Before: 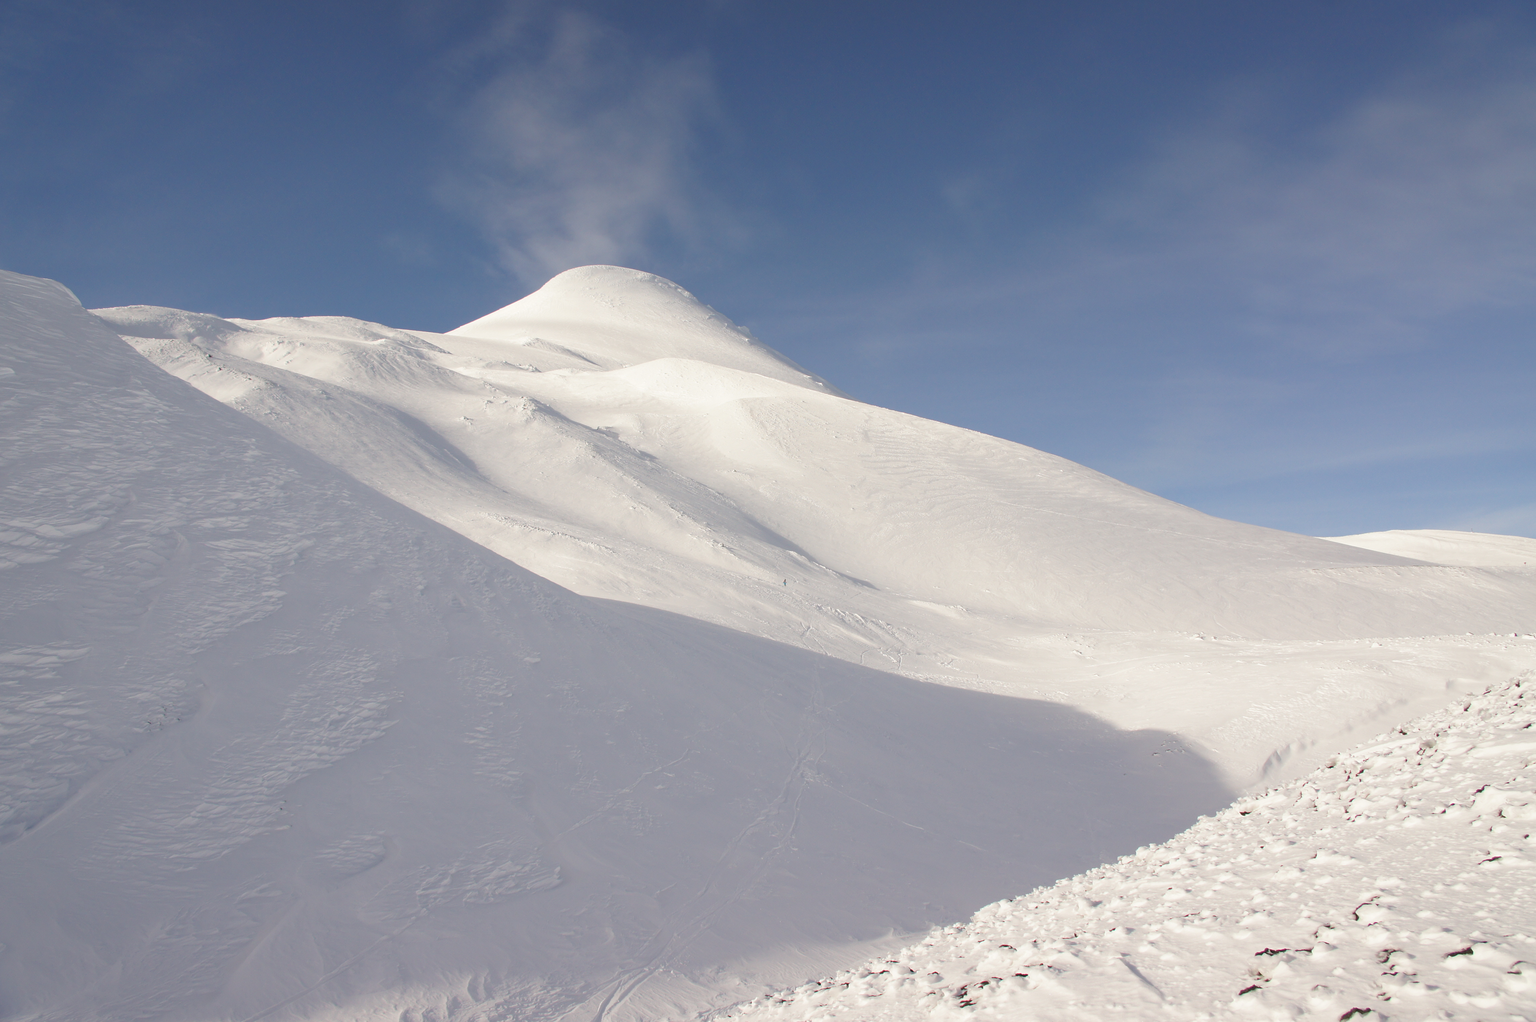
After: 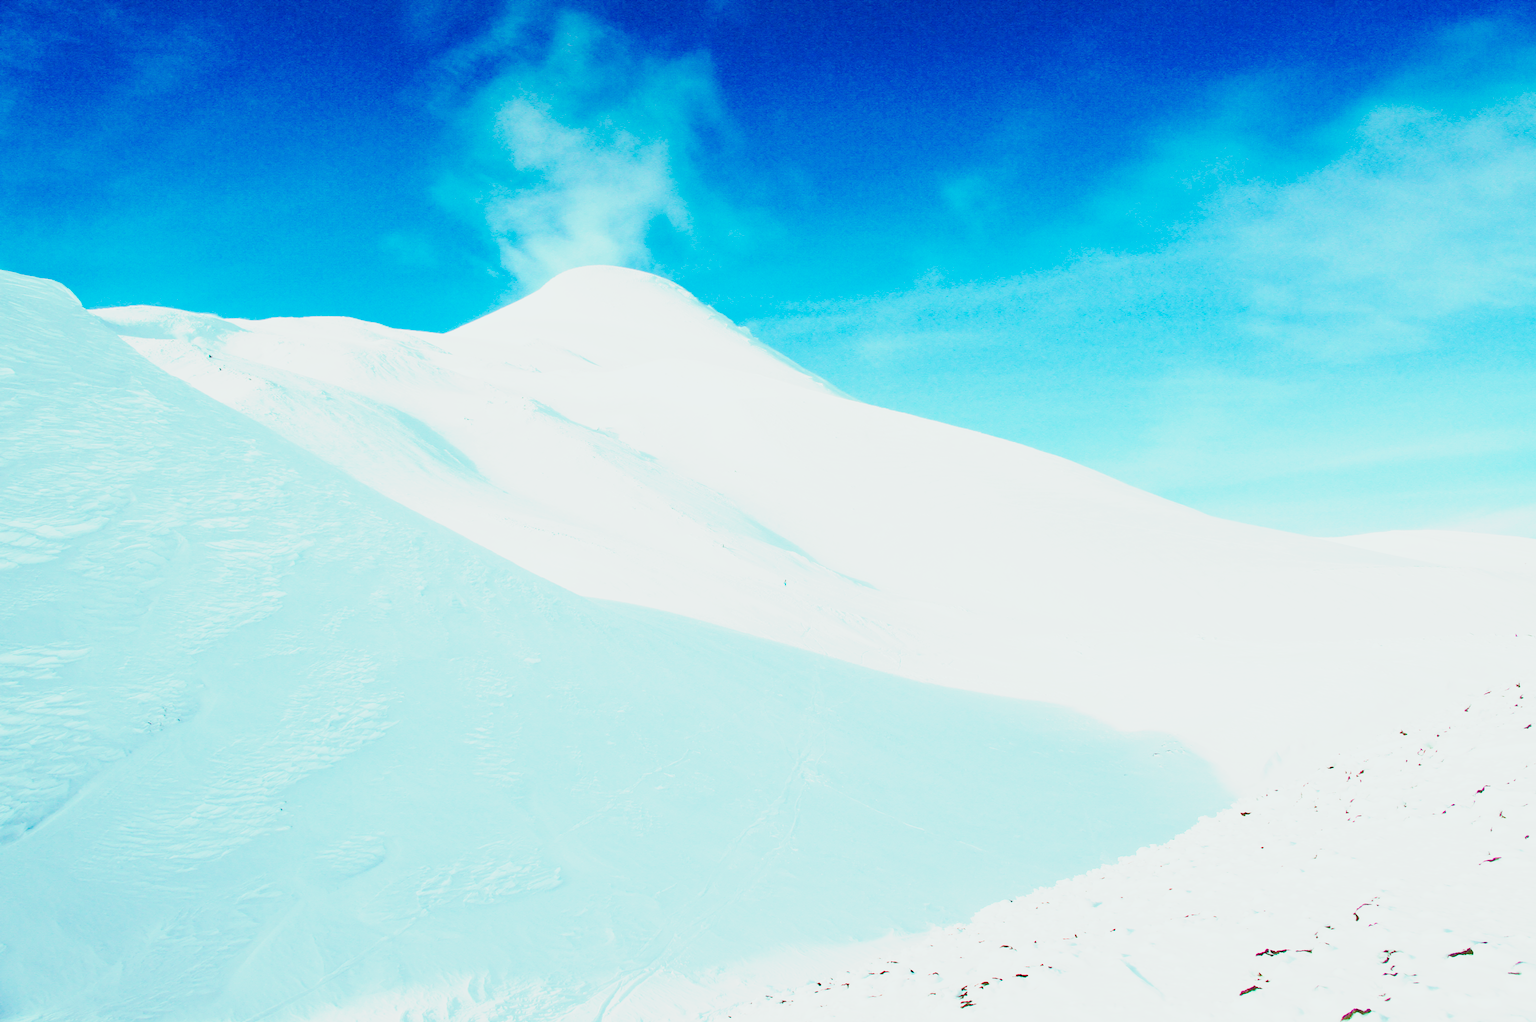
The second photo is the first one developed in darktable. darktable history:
color balance rgb: highlights gain › chroma 7.559%, highlights gain › hue 182.12°, perceptual saturation grading › global saturation 20%, perceptual saturation grading › highlights -13.987%, perceptual saturation grading › shadows 49.552%, perceptual brilliance grading › highlights 15.813%, perceptual brilliance grading › shadows -13.675%, global vibrance -1.111%, saturation formula JzAzBz (2021)
base curve: curves: ch0 [(0, 0) (0.007, 0.004) (0.027, 0.03) (0.046, 0.07) (0.207, 0.54) (0.442, 0.872) (0.673, 0.972) (1, 1)], preserve colors none
contrast brightness saturation: contrast -0.125
exposure: black level correction 0.001, exposure 0.499 EV, compensate highlight preservation false
